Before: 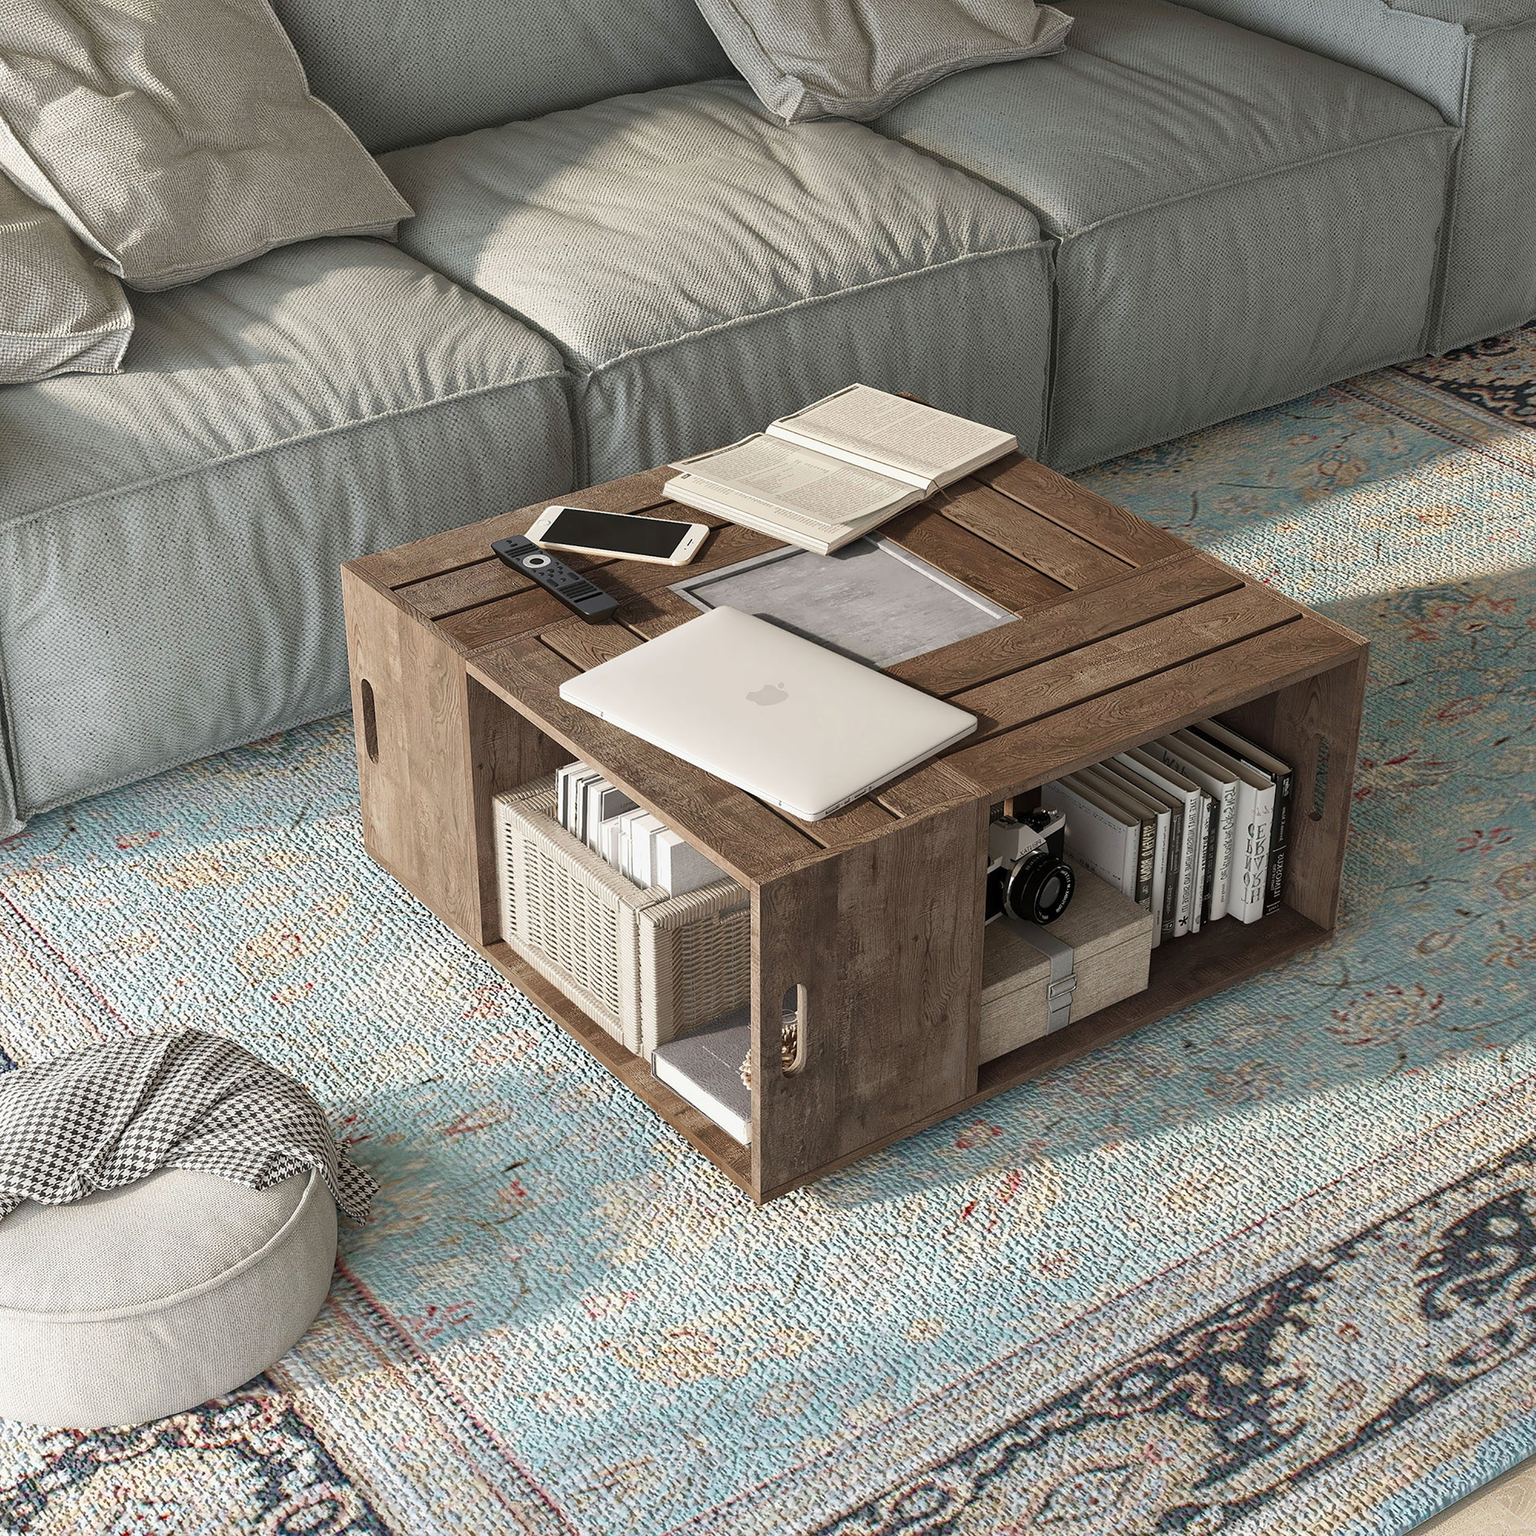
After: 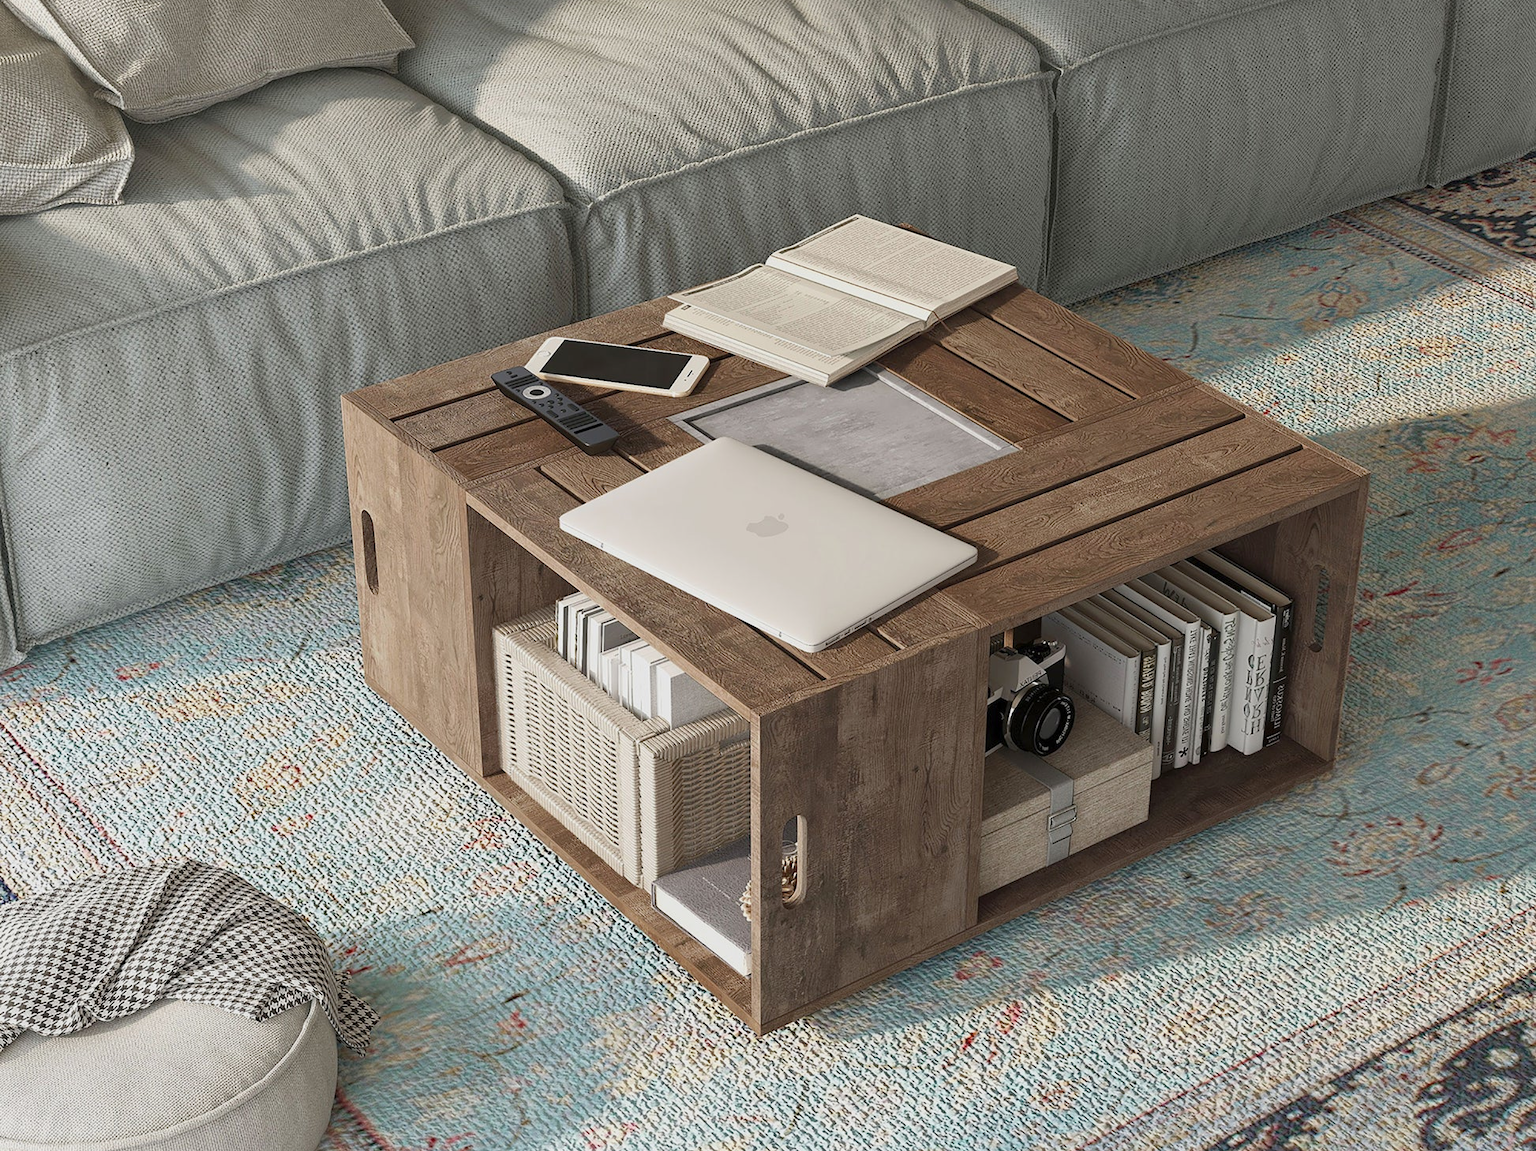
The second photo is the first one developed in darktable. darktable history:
crop: top 11.038%, bottom 13.962%
color balance rgb: contrast -10%
